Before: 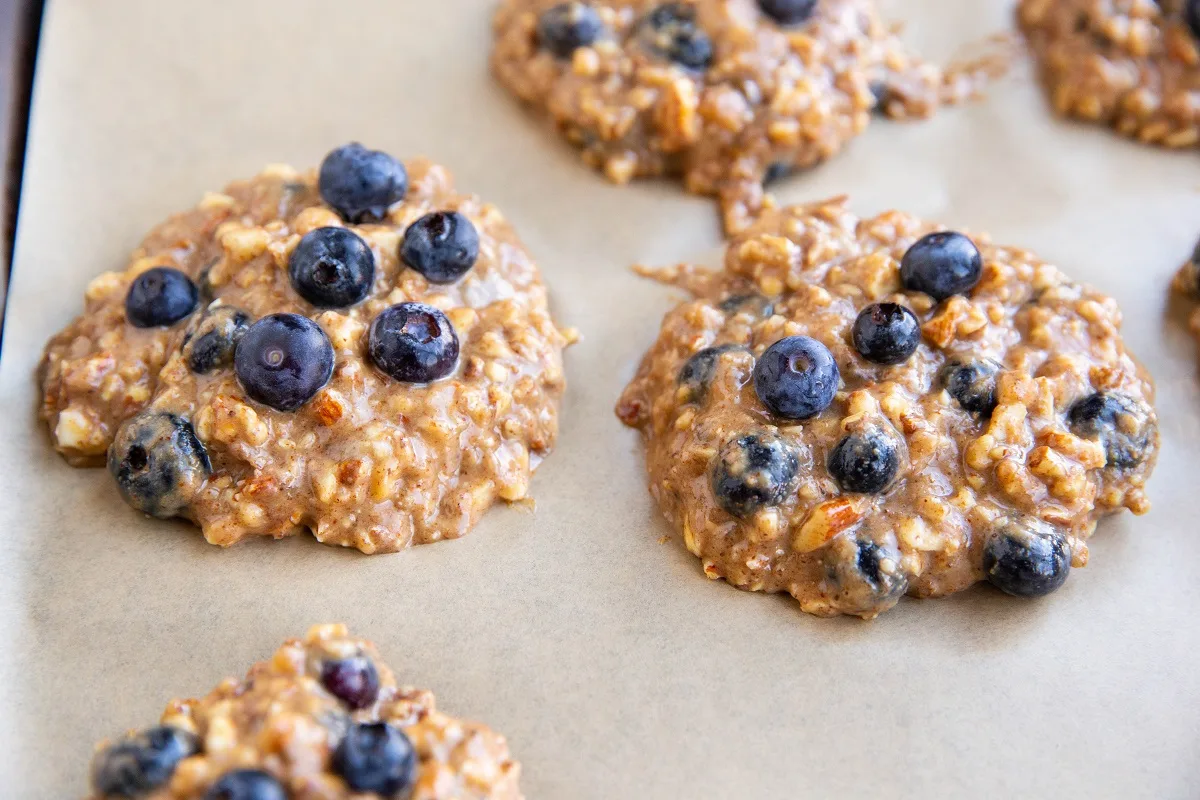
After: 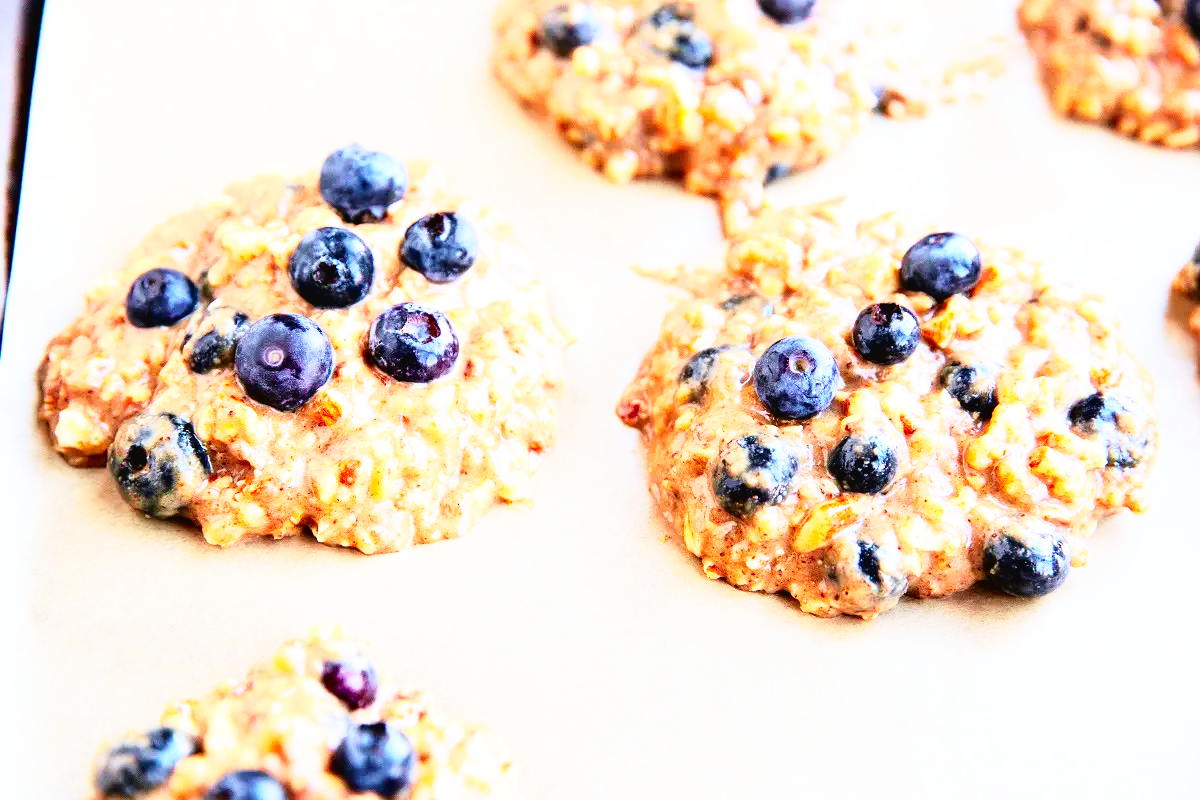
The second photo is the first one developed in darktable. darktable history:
tone curve: curves: ch0 [(0, 0.024) (0.049, 0.038) (0.176, 0.162) (0.311, 0.337) (0.416, 0.471) (0.565, 0.658) (0.817, 0.911) (1, 1)]; ch1 [(0, 0) (0.351, 0.347) (0.446, 0.42) (0.481, 0.463) (0.504, 0.504) (0.522, 0.521) (0.546, 0.563) (0.622, 0.664) (0.728, 0.786) (1, 1)]; ch2 [(0, 0) (0.327, 0.324) (0.427, 0.413) (0.458, 0.444) (0.502, 0.504) (0.526, 0.539) (0.547, 0.581) (0.601, 0.61) (0.76, 0.765) (1, 1)], color space Lab, independent channels, preserve colors none
base curve: curves: ch0 [(0, 0) (0.007, 0.004) (0.027, 0.03) (0.046, 0.07) (0.207, 0.54) (0.442, 0.872) (0.673, 0.972) (1, 1)], preserve colors none
white balance: red 0.983, blue 1.036
color zones: curves: ch2 [(0, 0.5) (0.143, 0.5) (0.286, 0.489) (0.415, 0.421) (0.571, 0.5) (0.714, 0.5) (0.857, 0.5) (1, 0.5)]
